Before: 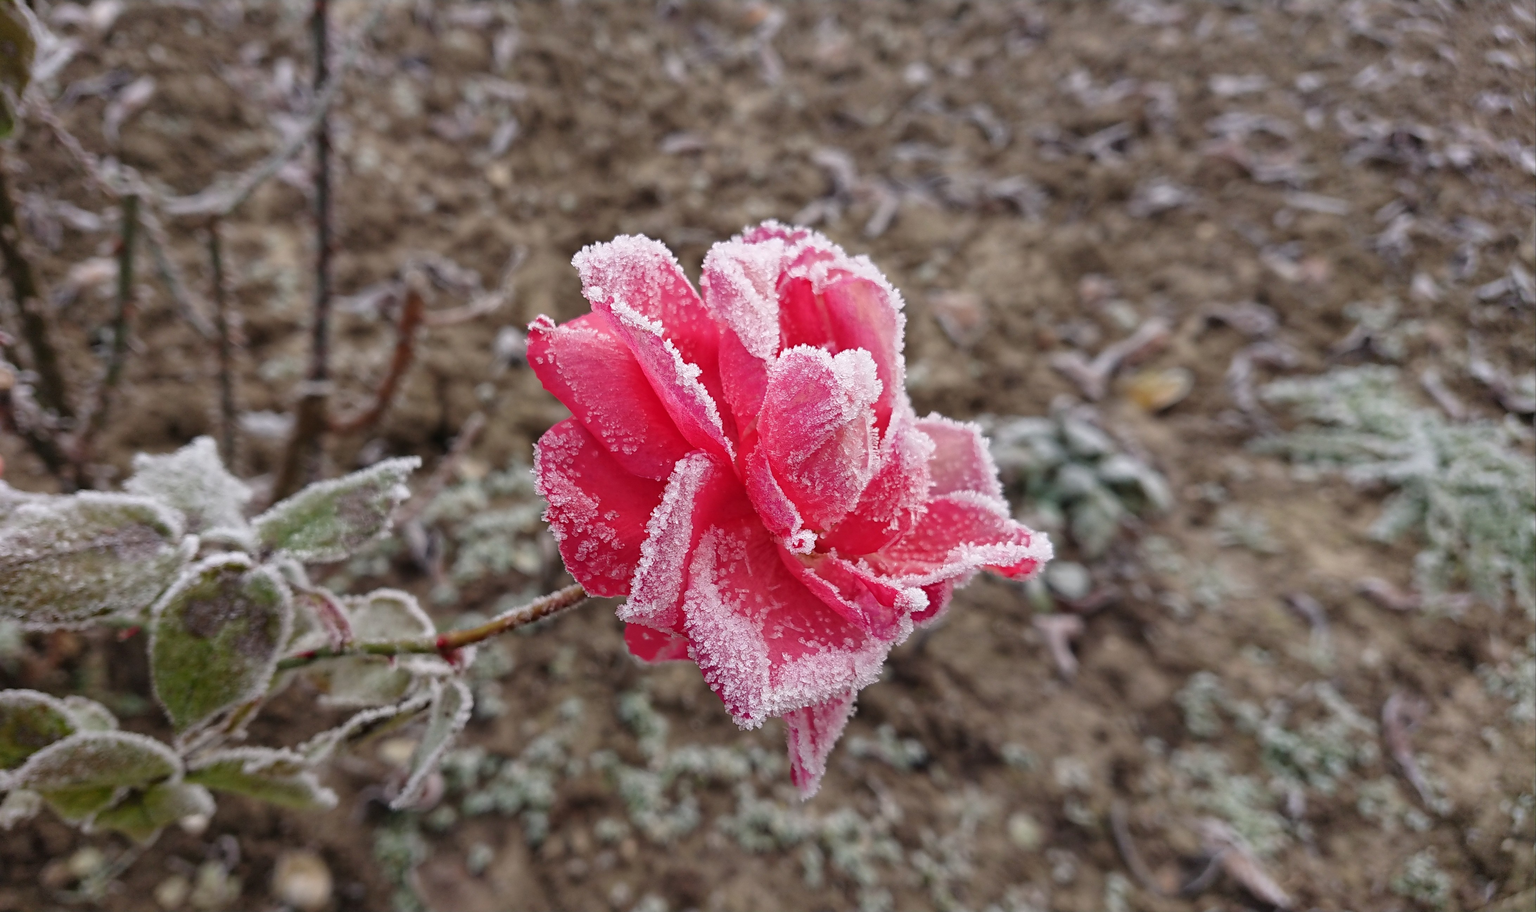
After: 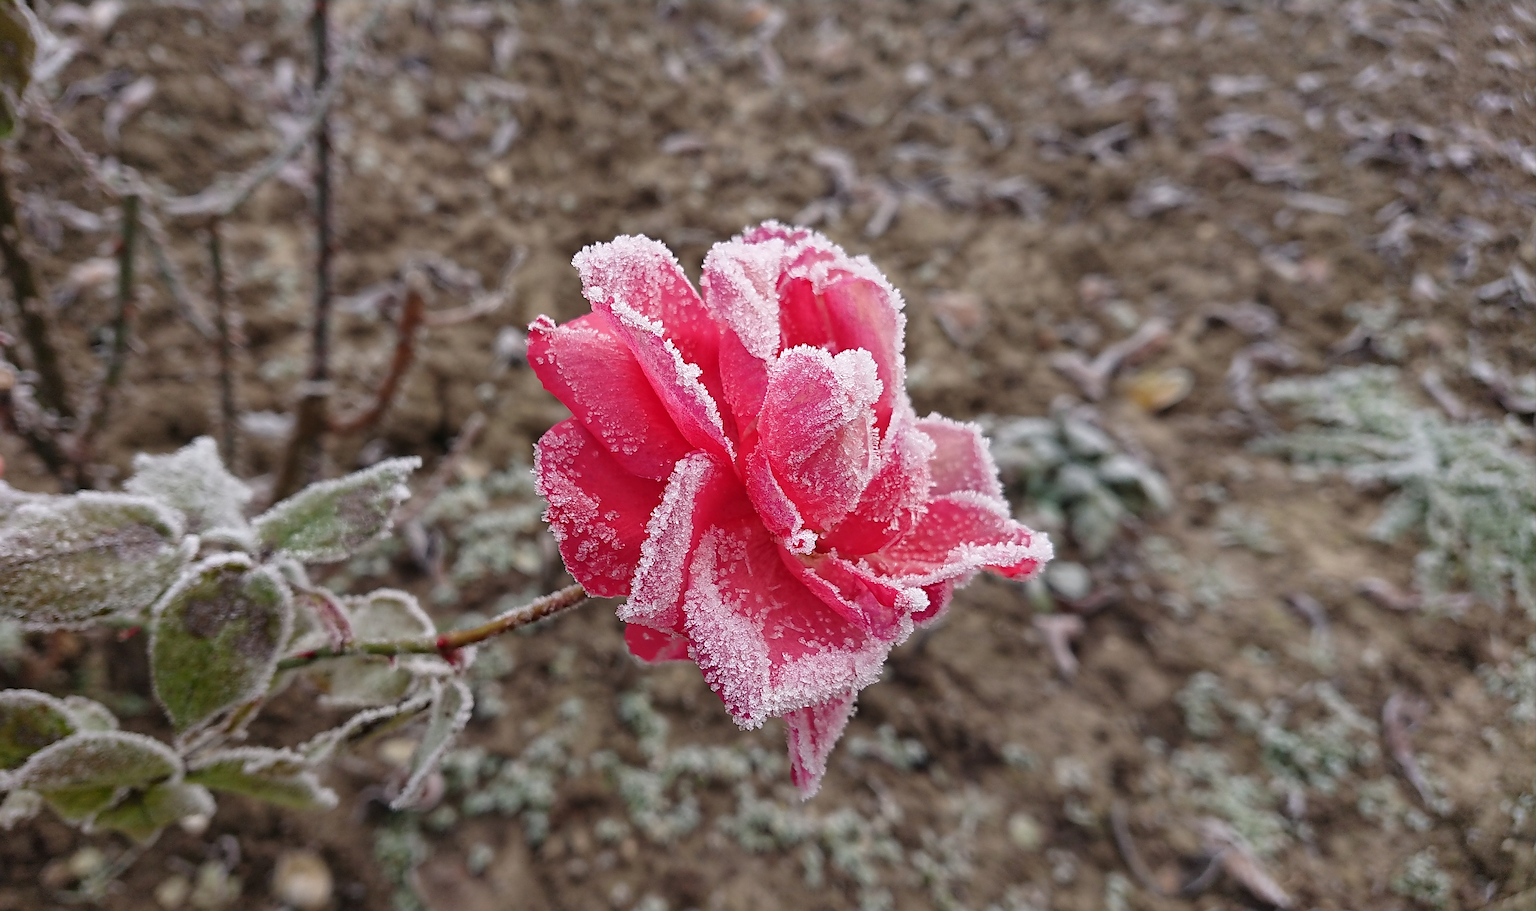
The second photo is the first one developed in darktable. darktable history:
sharpen: radius 2.543, amount 0.636
